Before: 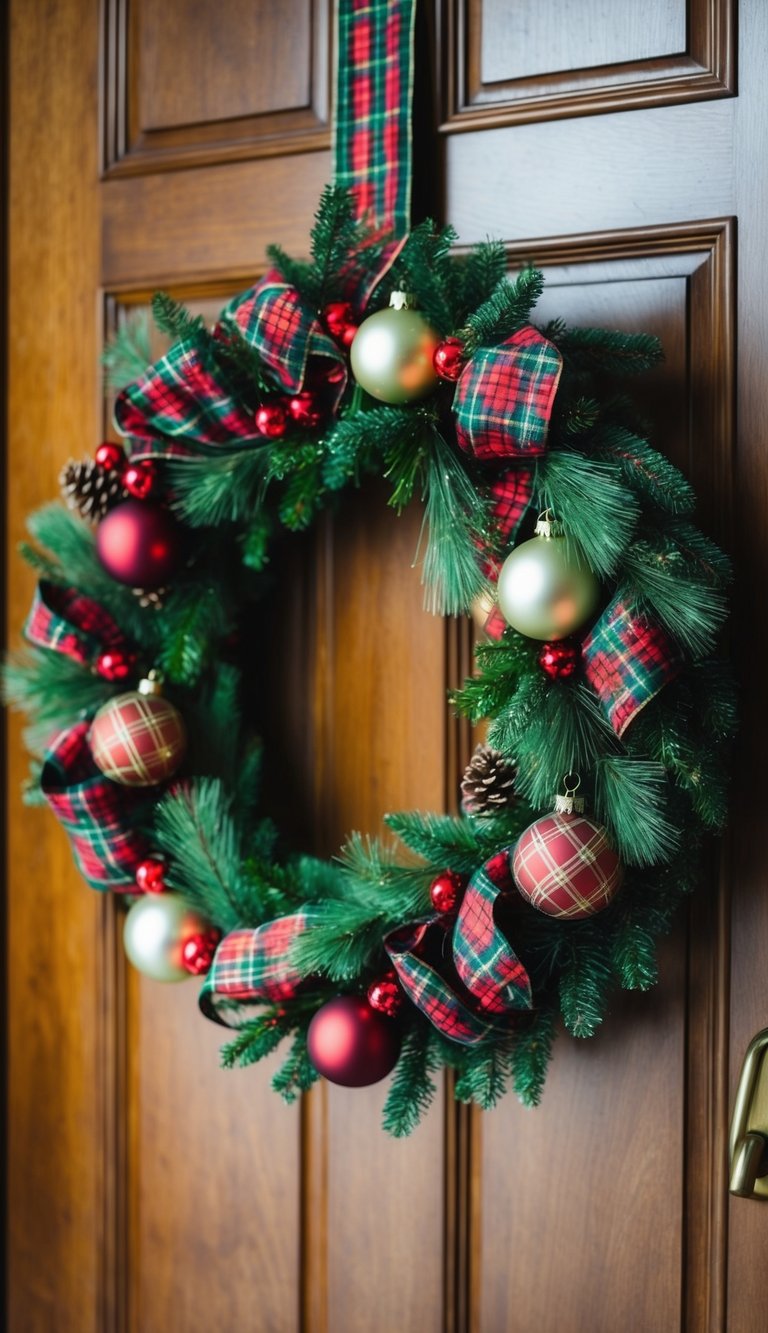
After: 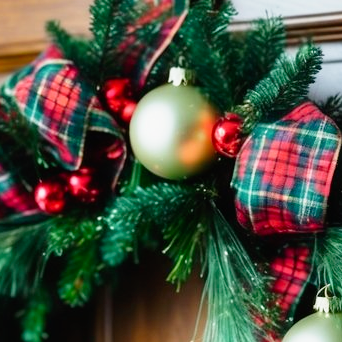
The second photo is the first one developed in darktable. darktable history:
crop: left 28.843%, top 16.813%, right 26.619%, bottom 57.515%
tone curve: curves: ch0 [(0, 0) (0.062, 0.037) (0.142, 0.138) (0.359, 0.419) (0.469, 0.544) (0.634, 0.722) (0.839, 0.909) (0.998, 0.978)]; ch1 [(0, 0) (0.437, 0.408) (0.472, 0.47) (0.502, 0.503) (0.527, 0.523) (0.559, 0.573) (0.608, 0.665) (0.669, 0.748) (0.859, 0.899) (1, 1)]; ch2 [(0, 0) (0.33, 0.301) (0.421, 0.443) (0.473, 0.498) (0.502, 0.5) (0.535, 0.531) (0.575, 0.603) (0.608, 0.667) (1, 1)], preserve colors none
